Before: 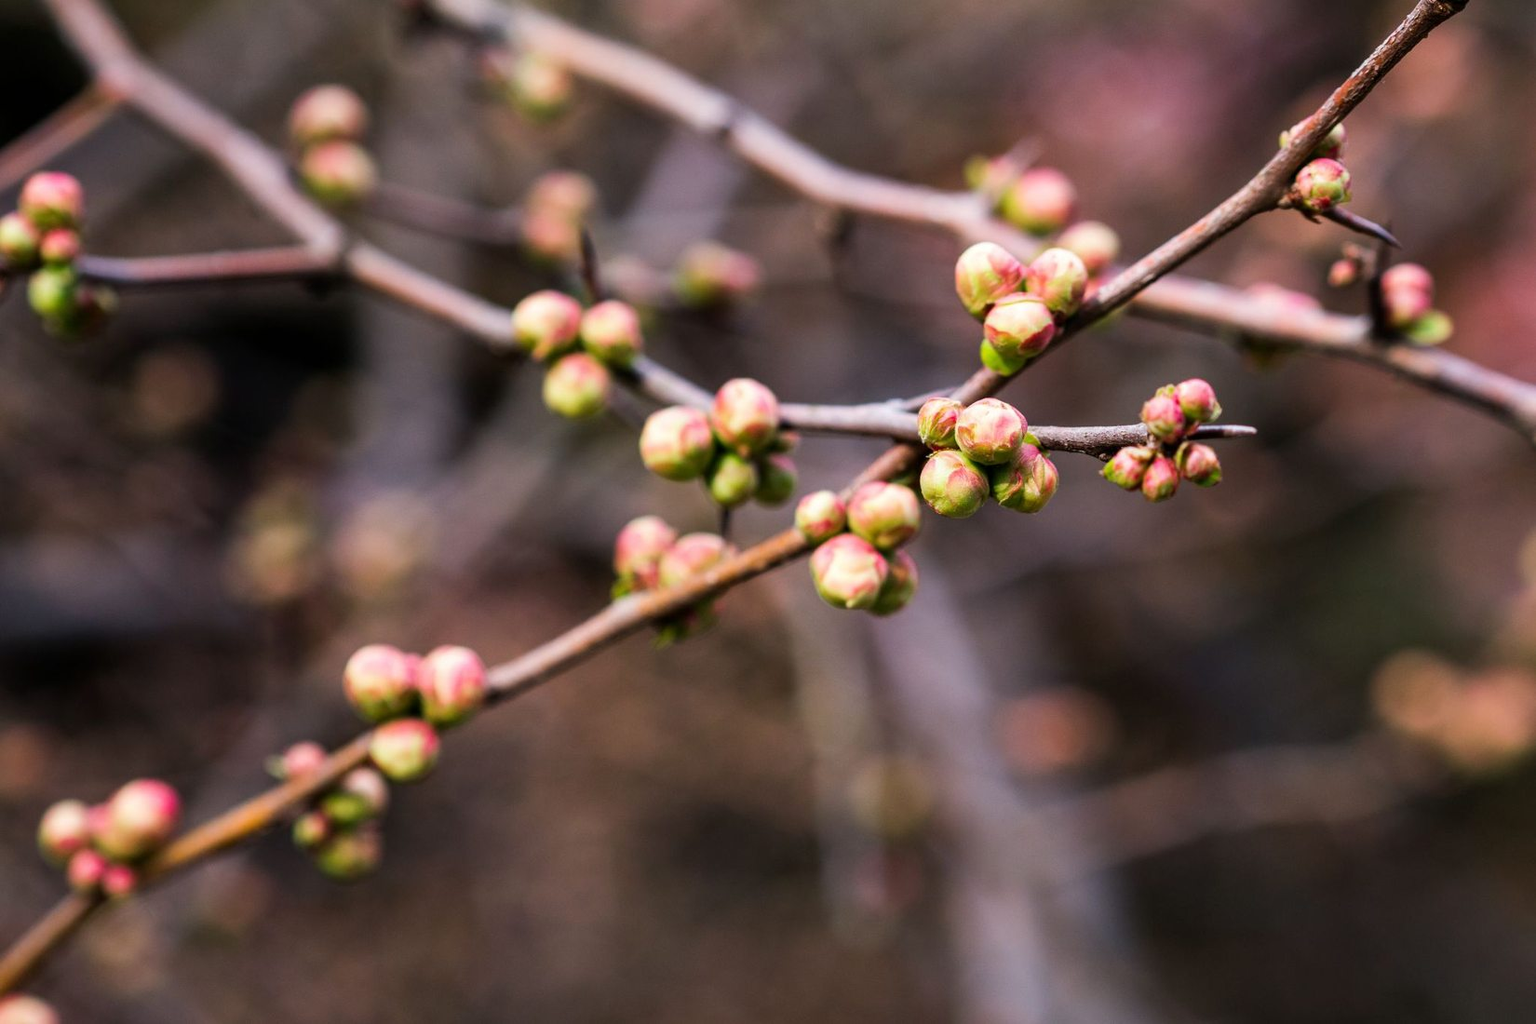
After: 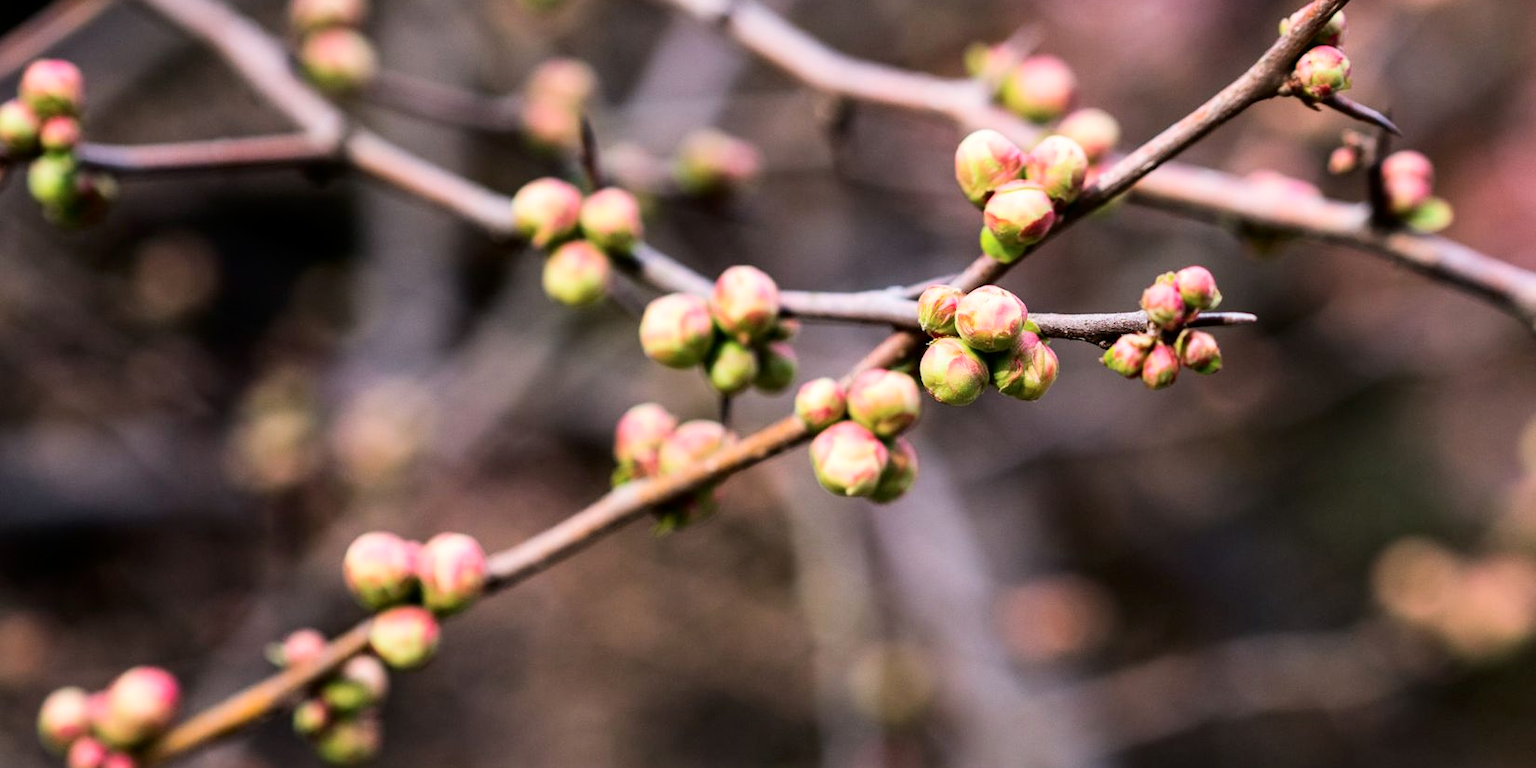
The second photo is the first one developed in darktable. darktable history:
tone curve: curves: ch0 [(0, 0) (0.004, 0.001) (0.133, 0.112) (0.325, 0.362) (0.832, 0.893) (1, 1)], color space Lab, independent channels, preserve colors none
crop: top 11.034%, bottom 13.943%
